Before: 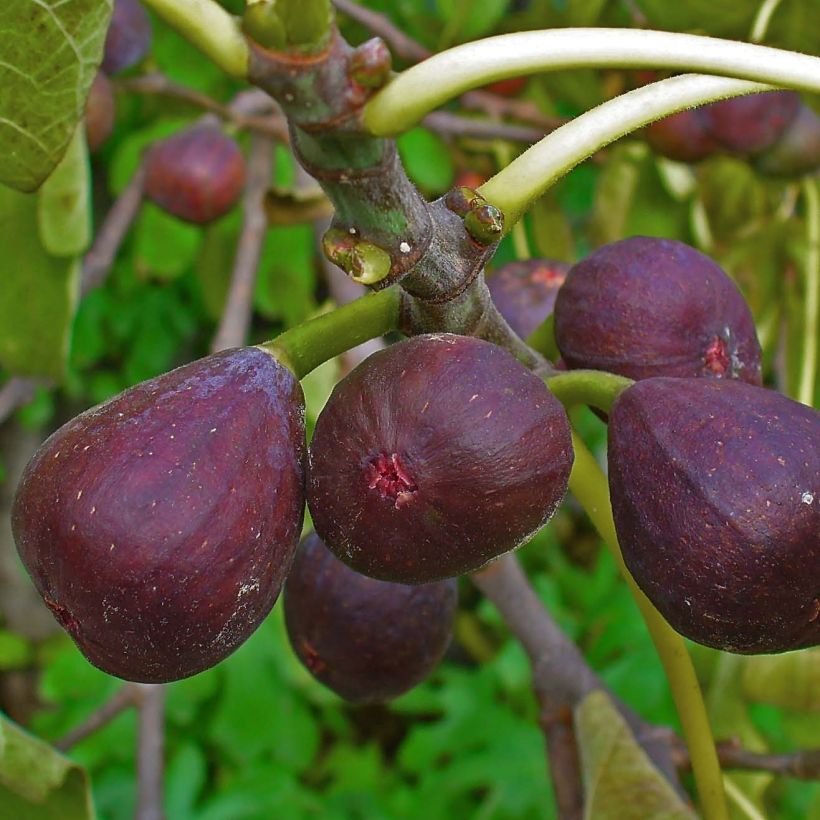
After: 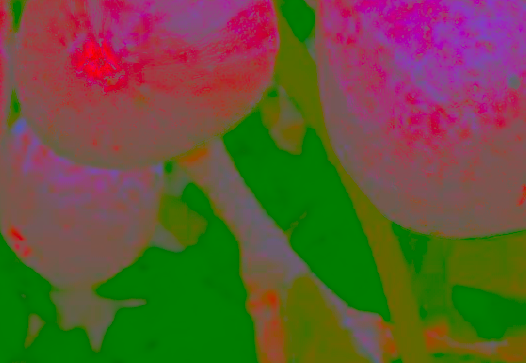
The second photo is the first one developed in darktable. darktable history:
shadows and highlights: soften with gaussian
crop and rotate: left 35.775%, top 50.61%, bottom 5.009%
local contrast: highlights 68%, shadows 64%, detail 81%, midtone range 0.319
contrast brightness saturation: contrast -0.975, brightness -0.179, saturation 0.734
exposure: exposure 0.017 EV, compensate highlight preservation false
base curve: curves: ch0 [(0, 0) (0.036, 0.037) (0.121, 0.228) (0.46, 0.76) (0.859, 0.983) (1, 1)], preserve colors none
